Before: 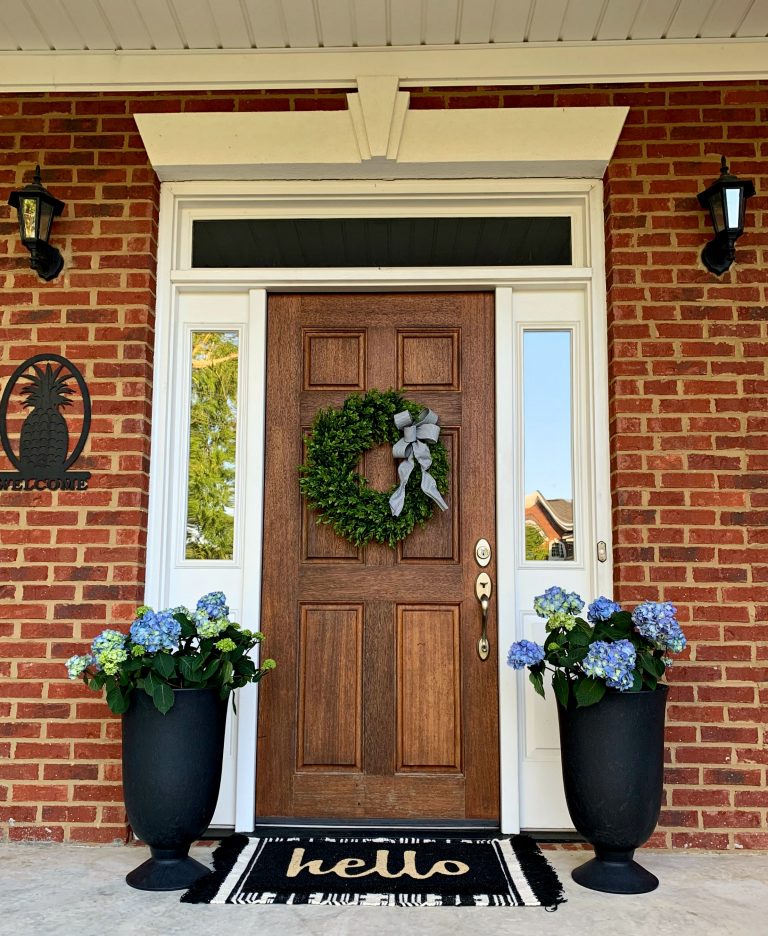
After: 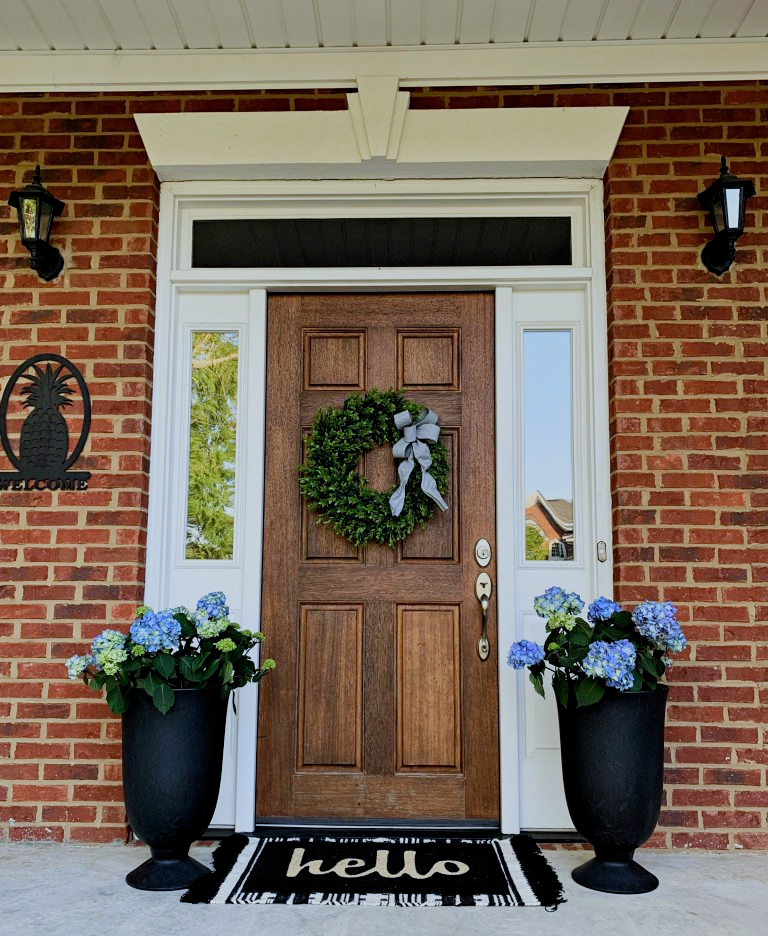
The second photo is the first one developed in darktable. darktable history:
white balance: red 0.924, blue 1.095
filmic rgb: middle gray luminance 18.42%, black relative exposure -11.25 EV, white relative exposure 3.75 EV, threshold 6 EV, target black luminance 0%, hardness 5.87, latitude 57.4%, contrast 0.963, shadows ↔ highlights balance 49.98%, add noise in highlights 0, preserve chrominance luminance Y, color science v3 (2019), use custom middle-gray values true, iterations of high-quality reconstruction 0, contrast in highlights soft, enable highlight reconstruction true
